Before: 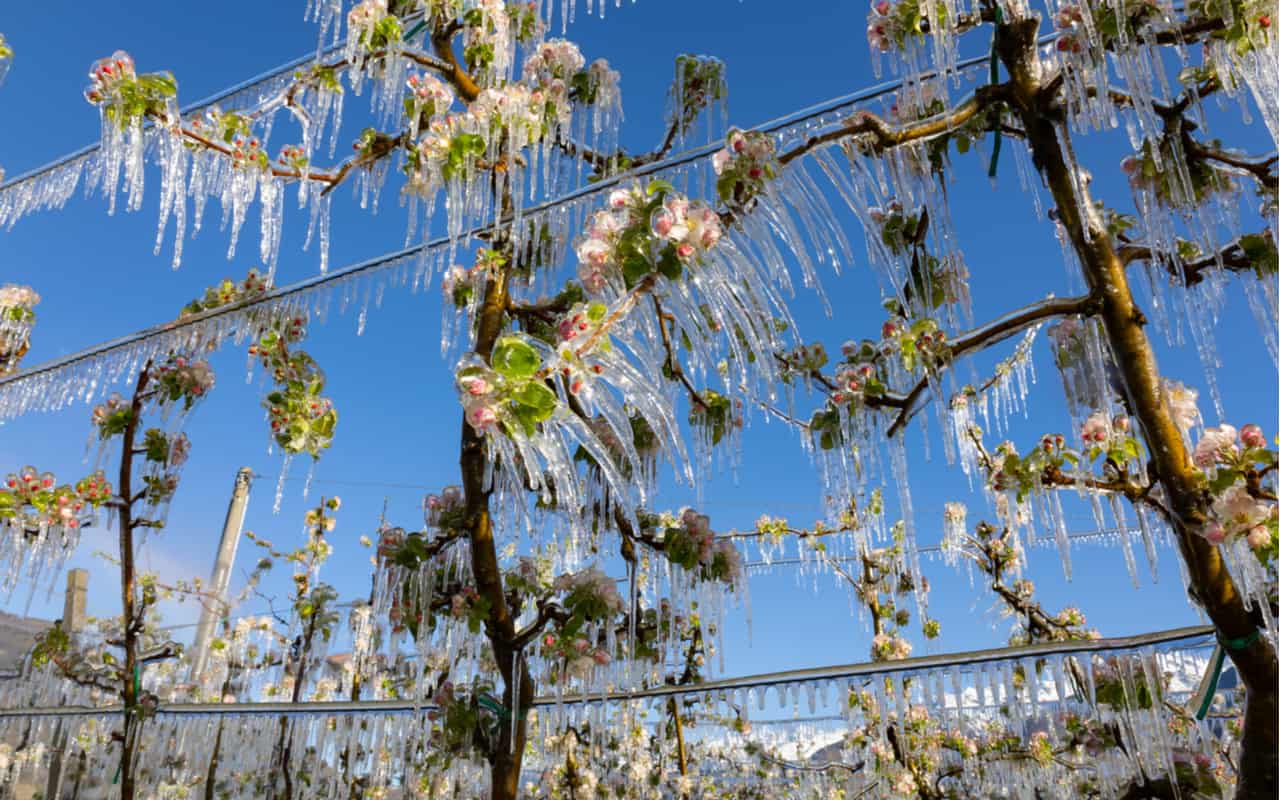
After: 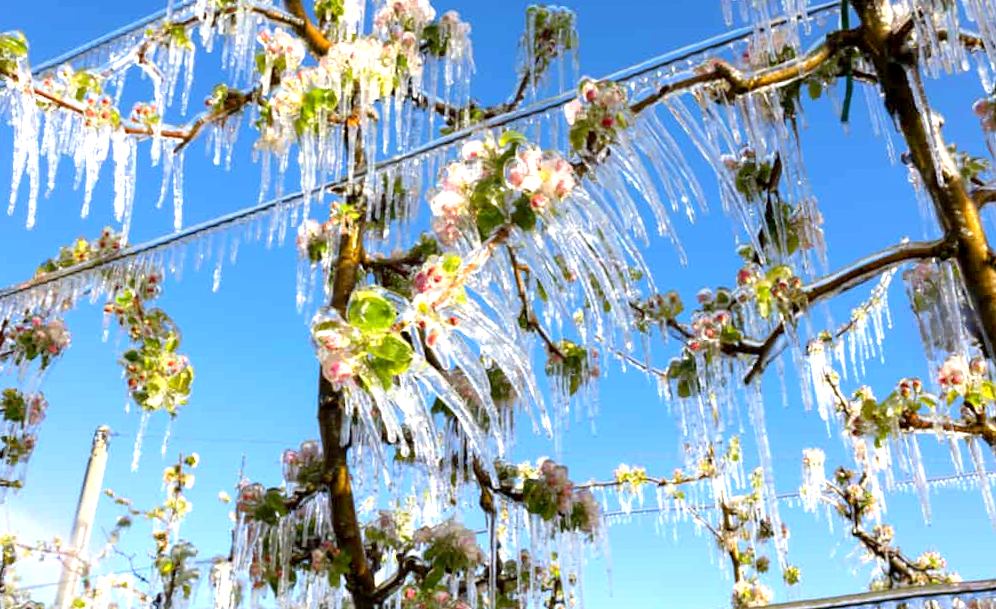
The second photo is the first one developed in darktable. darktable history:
rotate and perspective: rotation -1°, crop left 0.011, crop right 0.989, crop top 0.025, crop bottom 0.975
crop and rotate: left 10.77%, top 5.1%, right 10.41%, bottom 16.76%
exposure: black level correction 0.001, exposure 1 EV, compensate highlight preservation false
